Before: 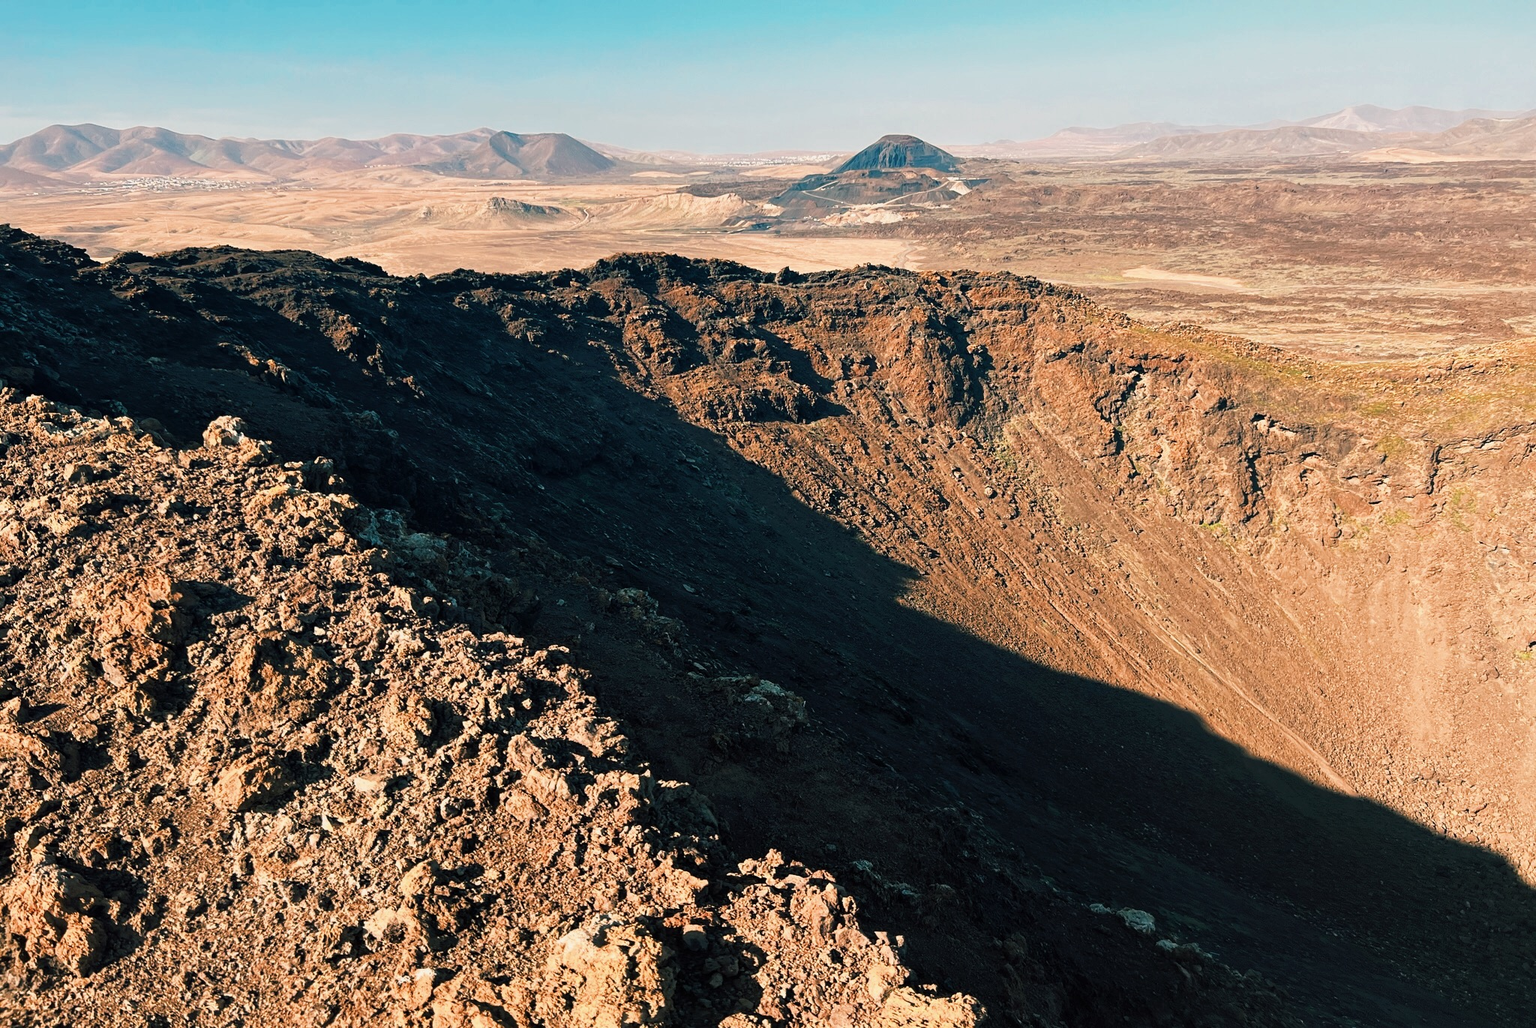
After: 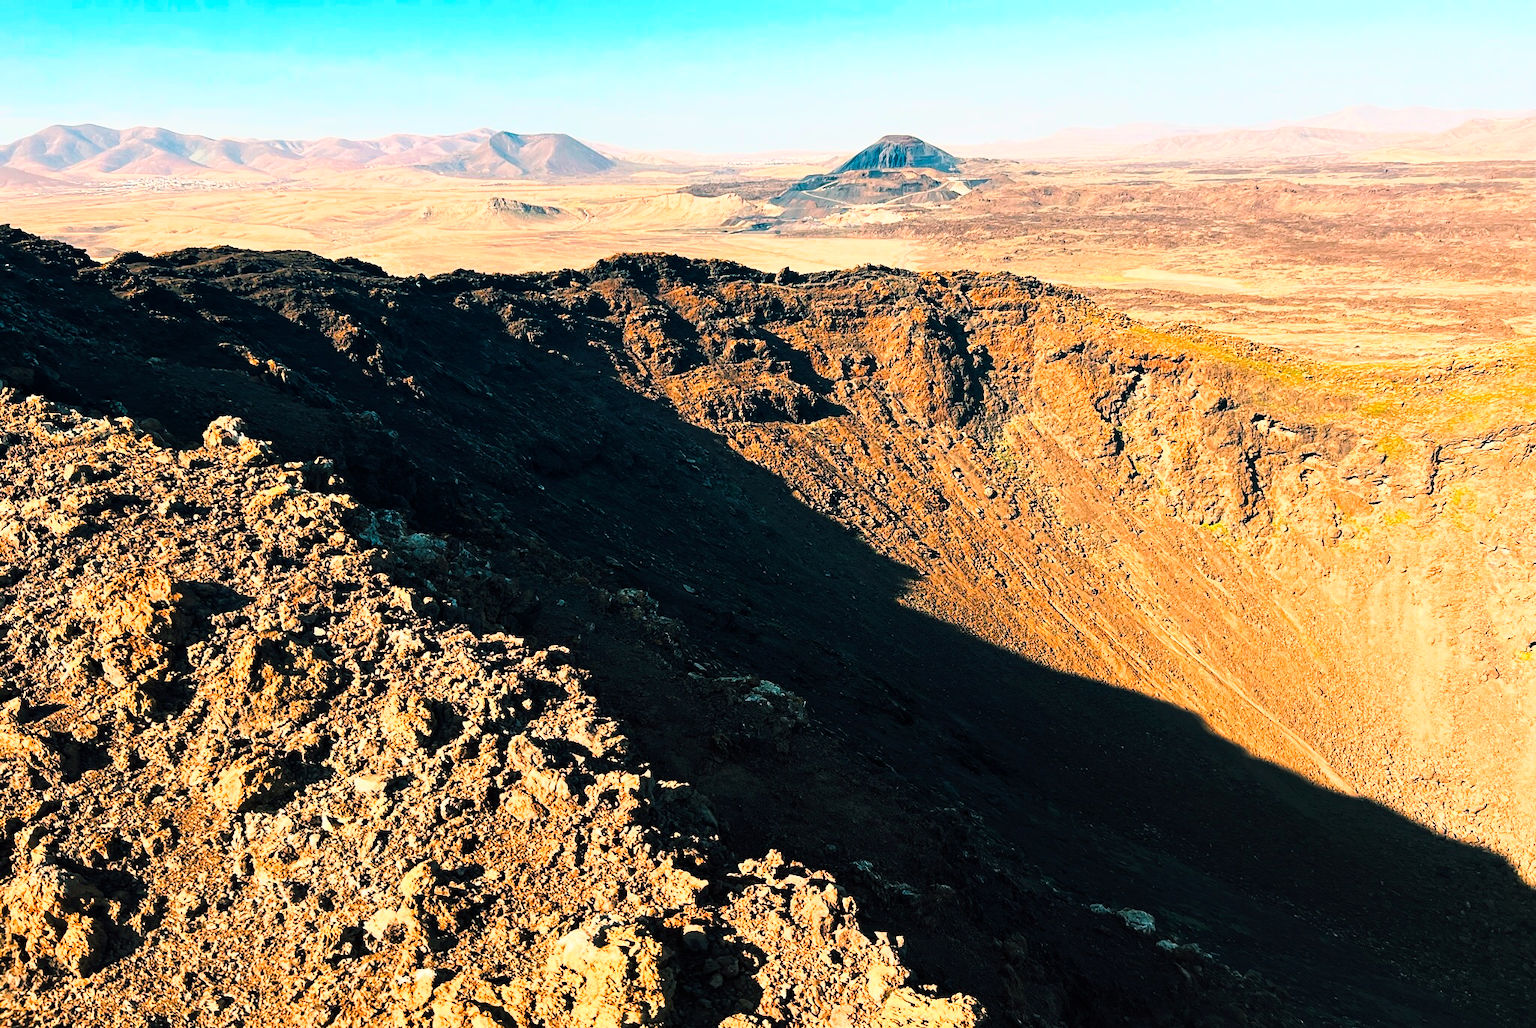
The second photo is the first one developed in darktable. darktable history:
tone curve: curves: ch0 [(0, 0) (0.003, 0.003) (0.011, 0.009) (0.025, 0.022) (0.044, 0.037) (0.069, 0.051) (0.1, 0.079) (0.136, 0.114) (0.177, 0.152) (0.224, 0.212) (0.277, 0.281) (0.335, 0.358) (0.399, 0.459) (0.468, 0.573) (0.543, 0.684) (0.623, 0.779) (0.709, 0.866) (0.801, 0.949) (0.898, 0.98) (1, 1)], color space Lab, linked channels, preserve colors none
color balance rgb: perceptual saturation grading › global saturation 29.702%, global vibrance 11.609%, contrast 4.897%
